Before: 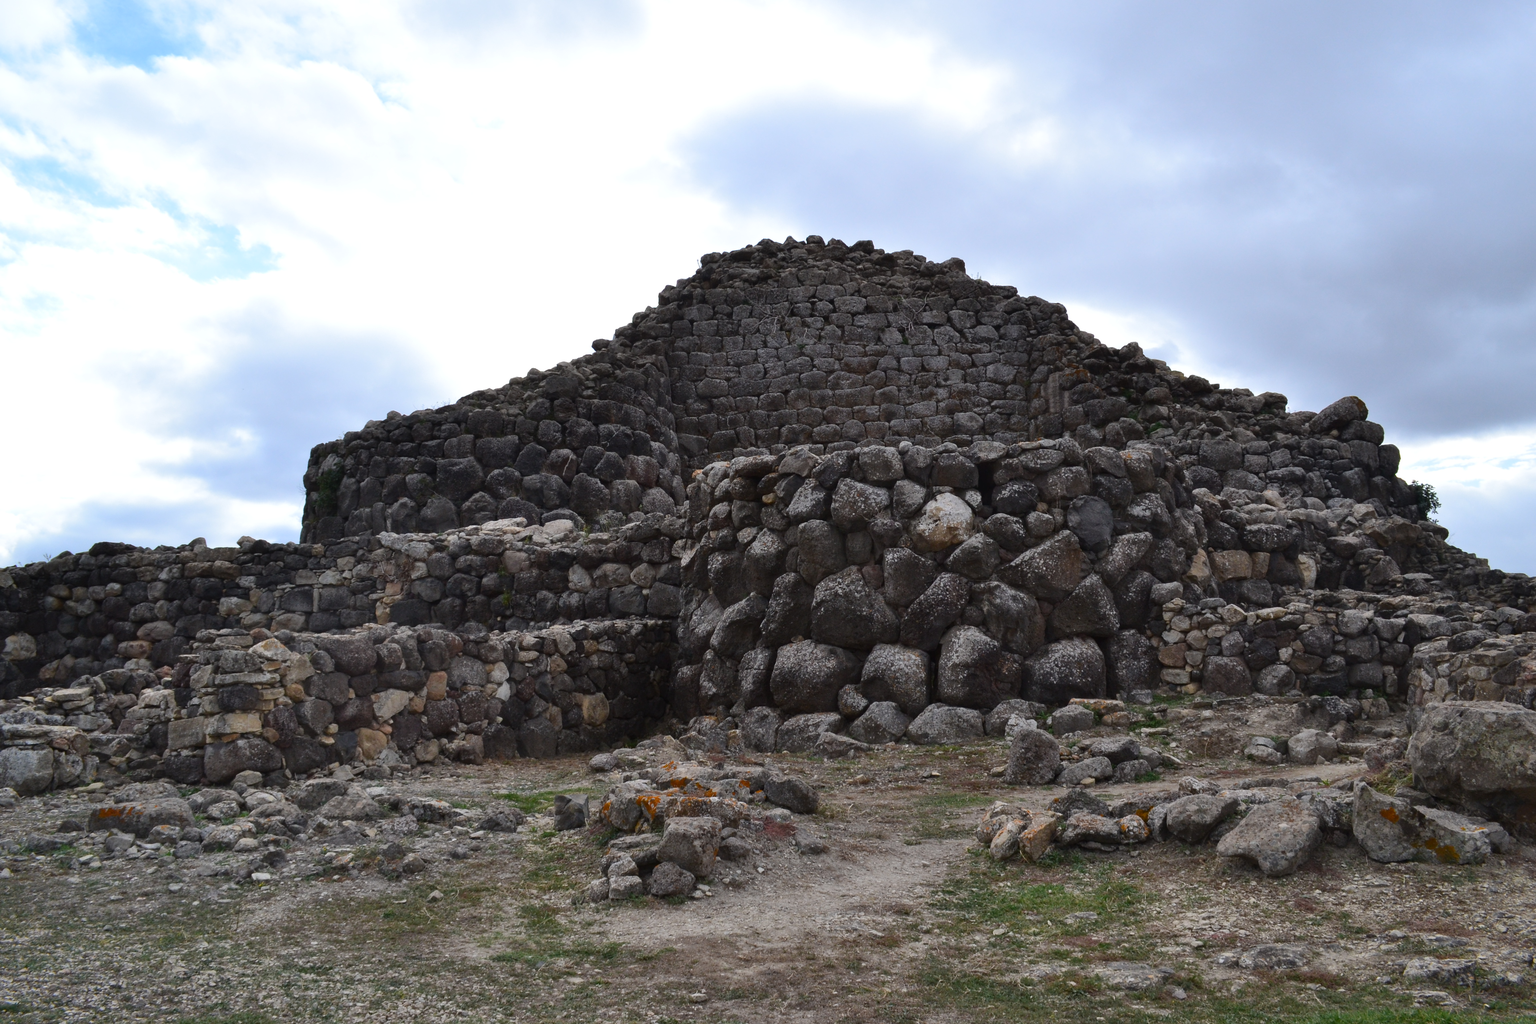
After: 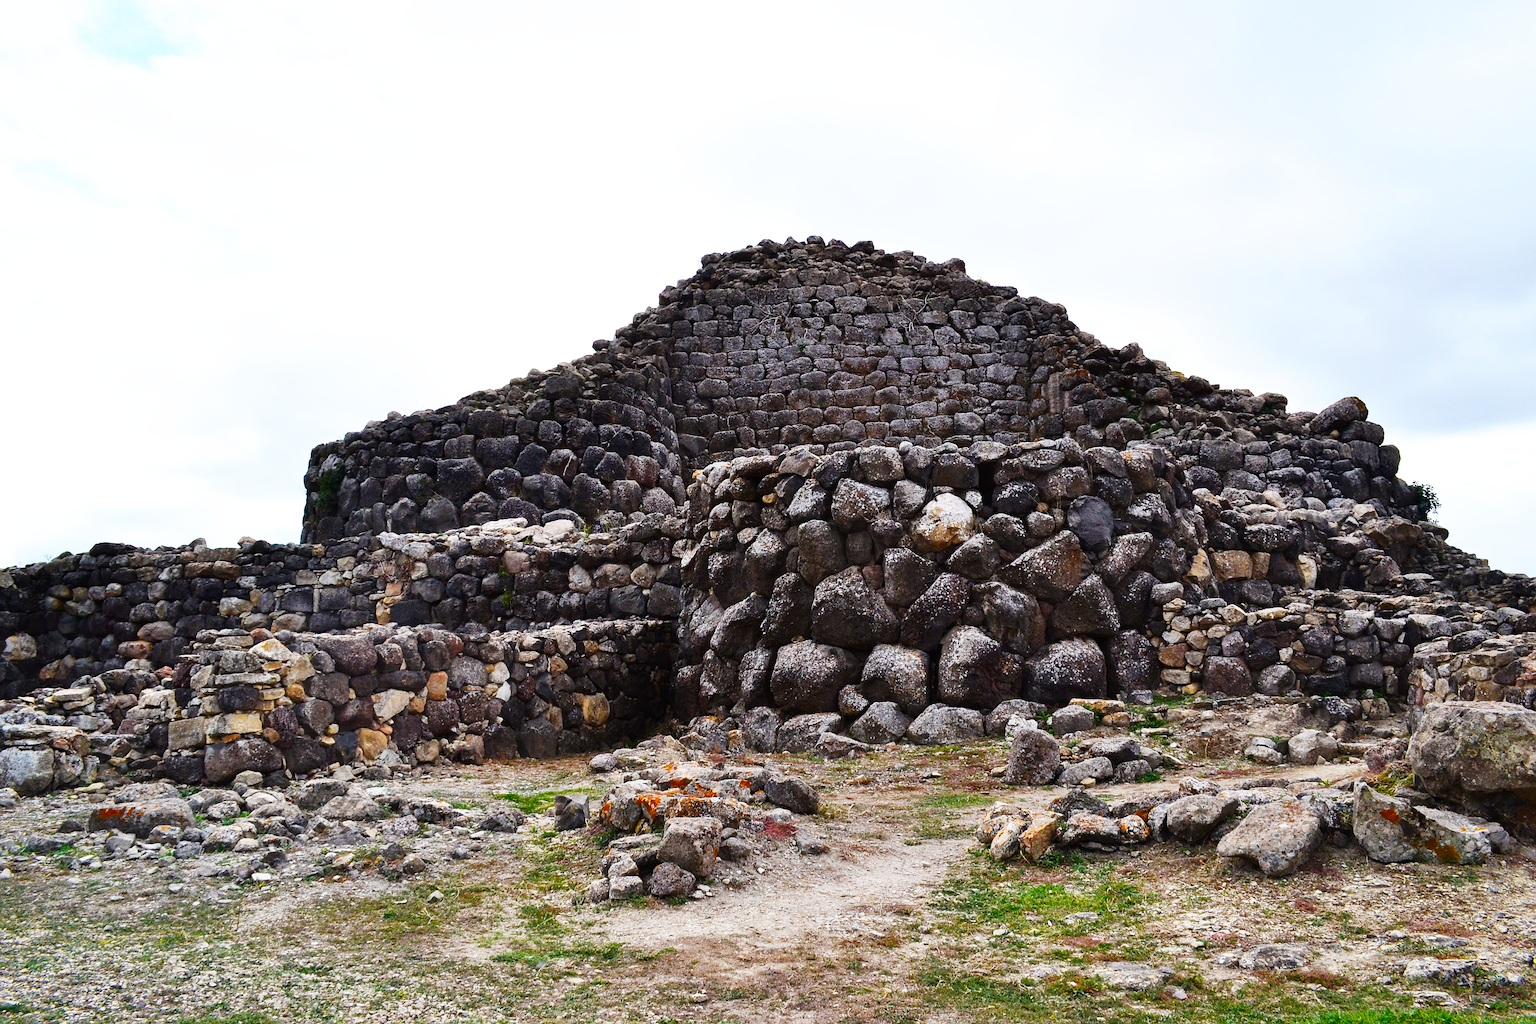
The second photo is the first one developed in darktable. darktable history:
sharpen: on, module defaults
base curve: curves: ch0 [(0, 0) (0.007, 0.004) (0.027, 0.03) (0.046, 0.07) (0.207, 0.54) (0.442, 0.872) (0.673, 0.972) (1, 1)], preserve colors none
color balance rgb: perceptual saturation grading › global saturation 30%, global vibrance 20%
